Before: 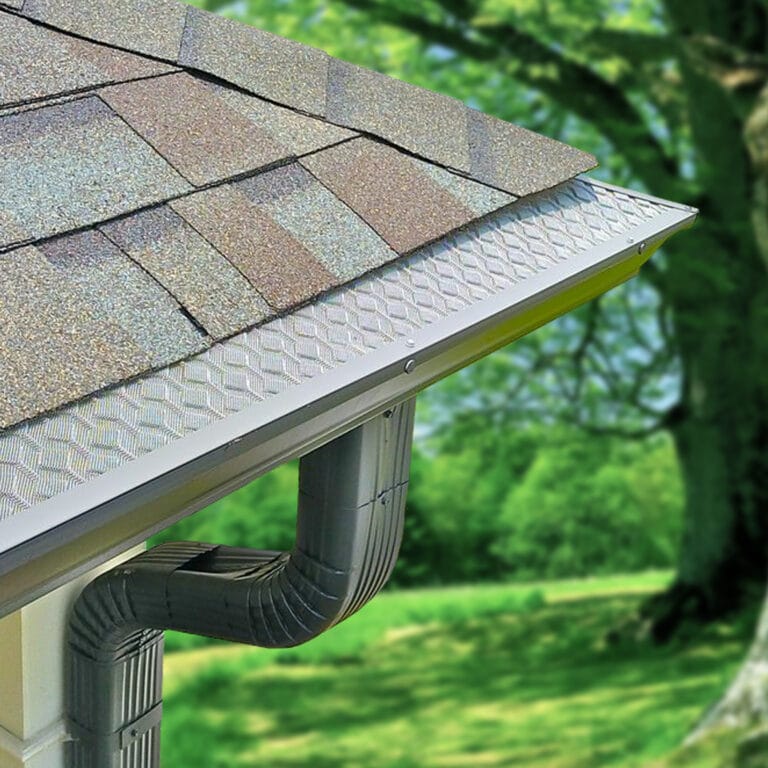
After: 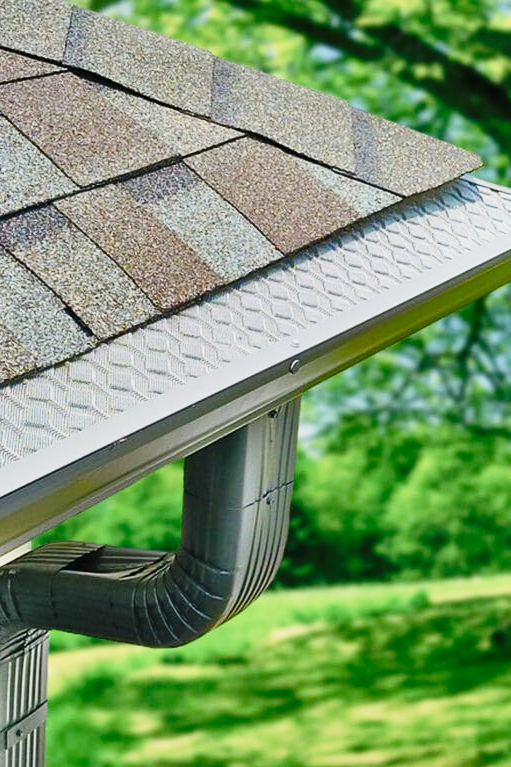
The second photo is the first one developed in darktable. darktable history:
base curve: curves: ch0 [(0, 0) (0.028, 0.03) (0.121, 0.232) (0.46, 0.748) (0.859, 0.968) (1, 1)], preserve colors none
crop and rotate: left 15.055%, right 18.278%
shadows and highlights: white point adjustment -3.64, highlights -63.34, highlights color adjustment 42%, soften with gaussian
